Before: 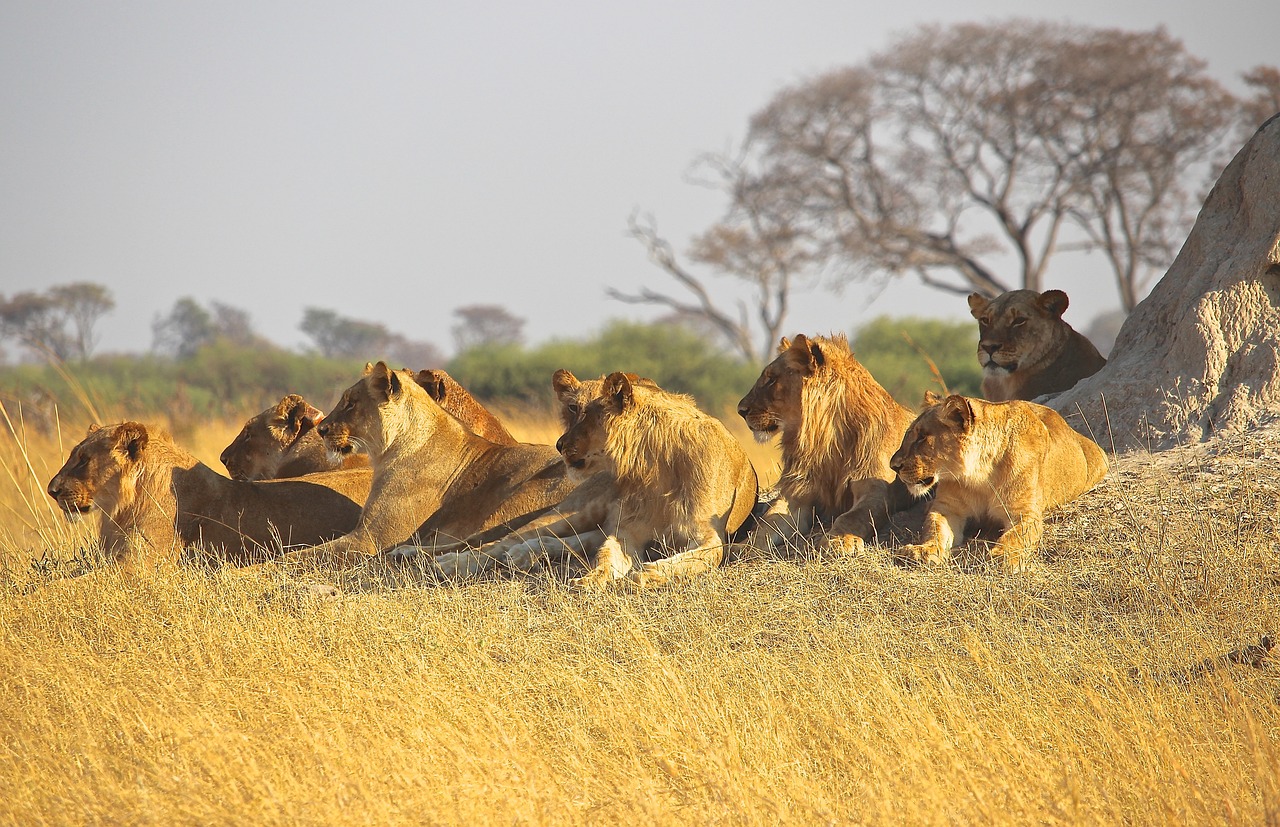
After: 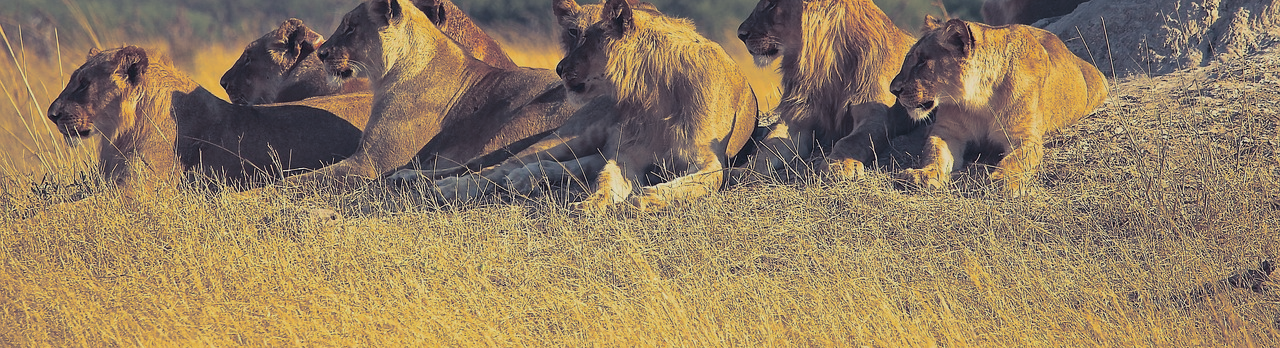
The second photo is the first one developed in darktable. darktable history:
split-toning: shadows › hue 230.4°
contrast brightness saturation: contrast -0.11
exposure: black level correction 0.006, exposure -0.226 EV, compensate highlight preservation false
crop: top 45.551%, bottom 12.262%
